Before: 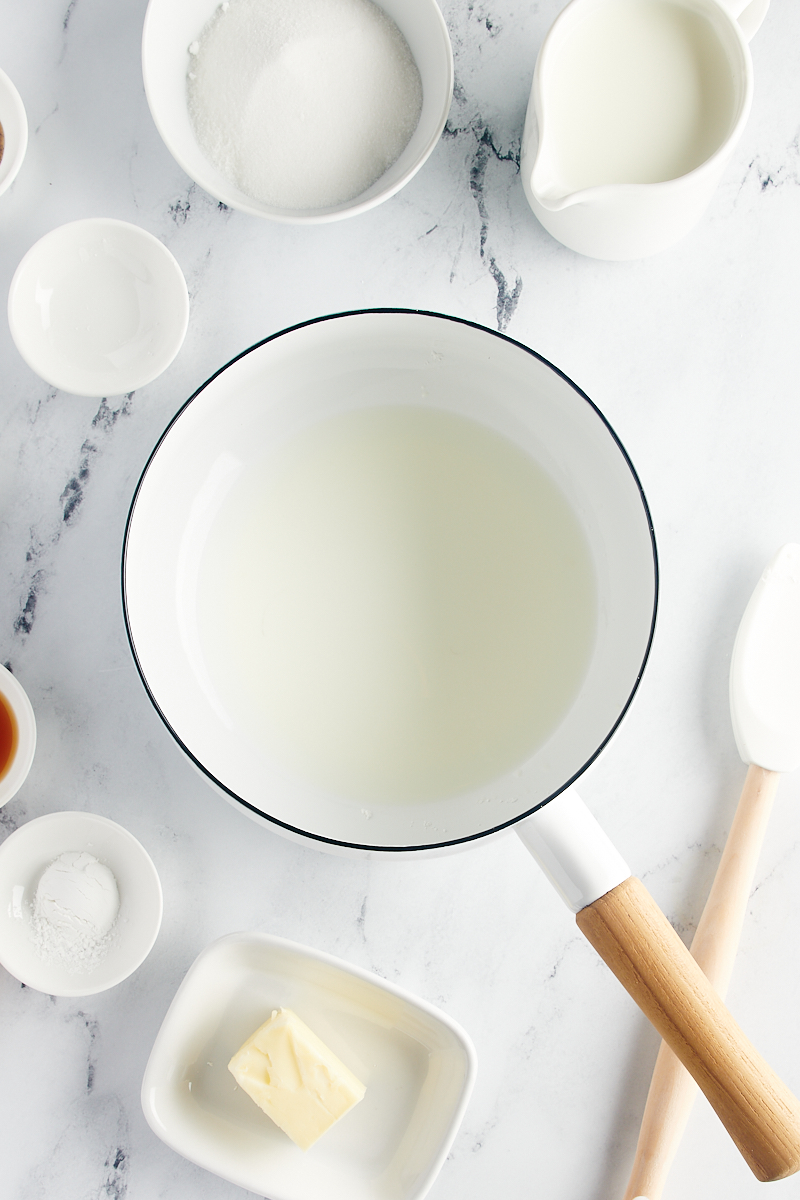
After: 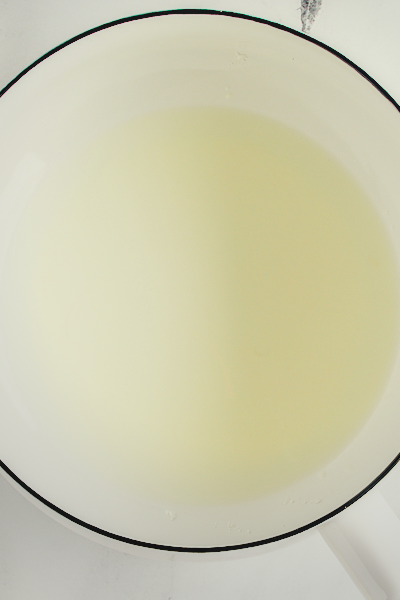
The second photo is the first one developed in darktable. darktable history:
color balance rgb: power › chroma 2.526%, power › hue 67.32°, perceptual saturation grading › global saturation 20%, perceptual saturation grading › highlights -24.966%, perceptual saturation grading › shadows 50.387%, global vibrance 10.159%, saturation formula JzAzBz (2021)
local contrast: on, module defaults
vignetting: fall-off start 71.74%, brightness -0.204, center (0.217, -0.233)
crop: left 24.604%, top 24.926%, right 25.325%, bottom 25.04%
velvia: on, module defaults
sharpen: radius 2.913, amount 0.856, threshold 47.4
filmic rgb: black relative exposure -7.49 EV, white relative exposure 5 EV, threshold 3.05 EV, hardness 3.32, contrast 1.296, color science v6 (2022), enable highlight reconstruction true
